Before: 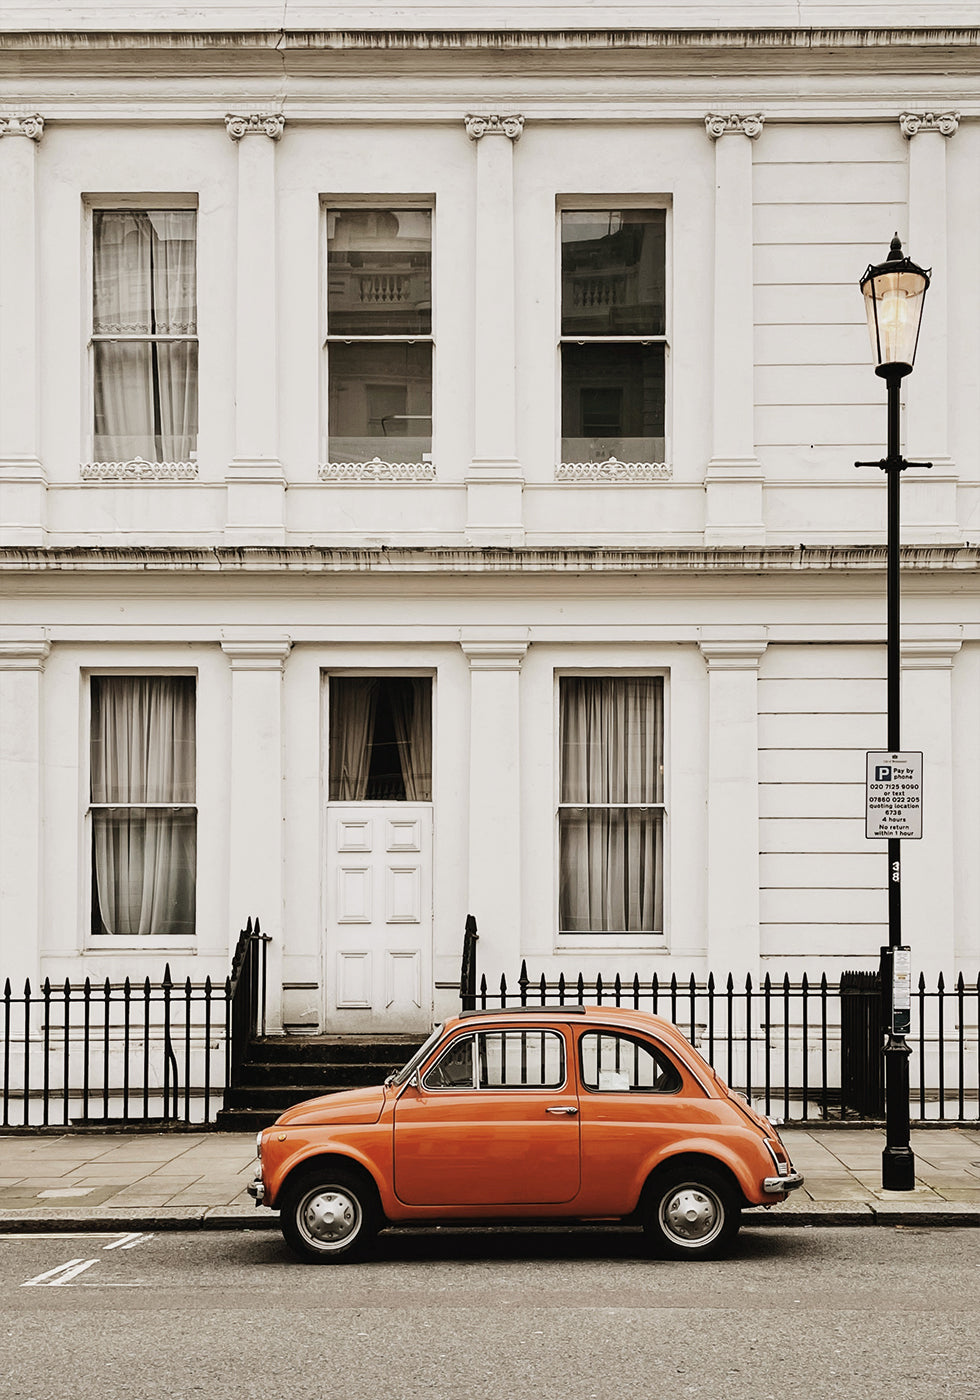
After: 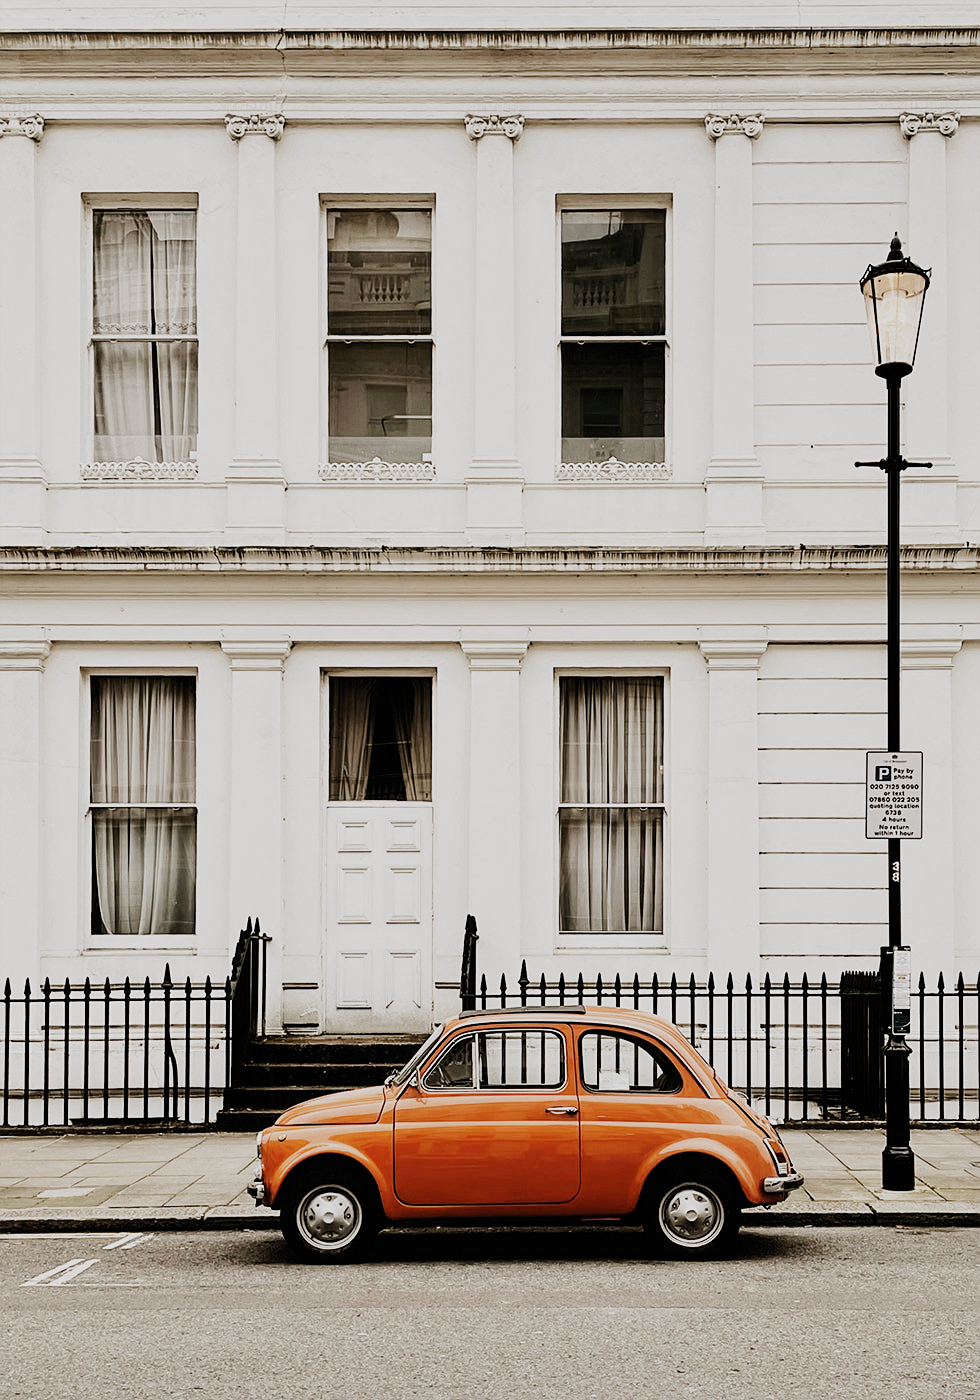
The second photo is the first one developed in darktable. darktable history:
filmic rgb: black relative exposure -7.65 EV, white relative exposure 4.56 EV, hardness 3.61, contrast 1.051, add noise in highlights 0.002, preserve chrominance no, color science v3 (2019), use custom middle-gray values true, contrast in highlights soft
contrast brightness saturation: contrast 0.1, brightness 0.015, saturation 0.021
sharpen: amount 0.203
exposure: exposure 0.204 EV, compensate exposure bias true, compensate highlight preservation false
